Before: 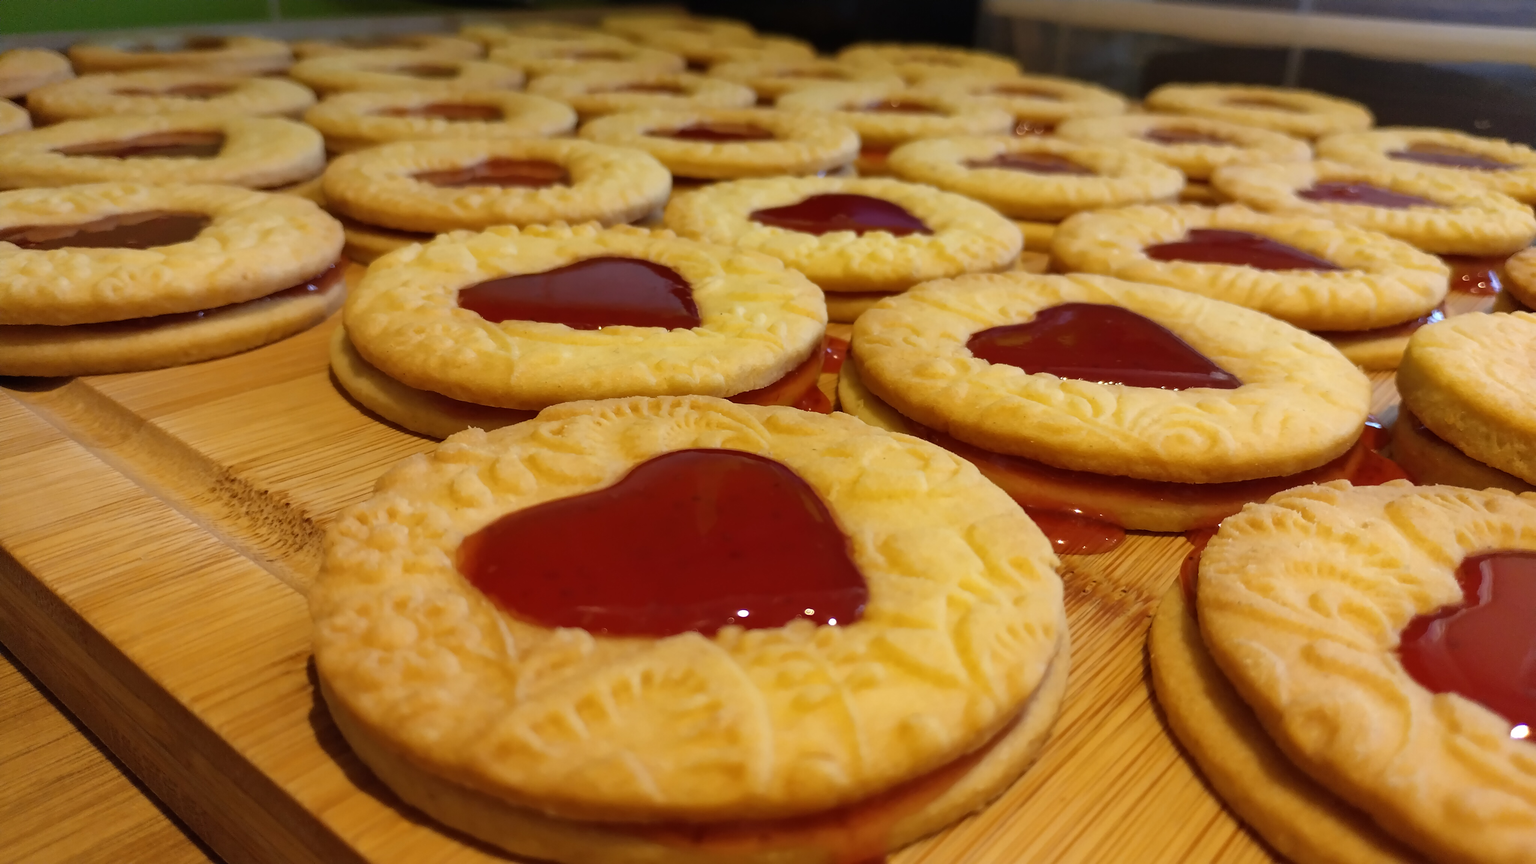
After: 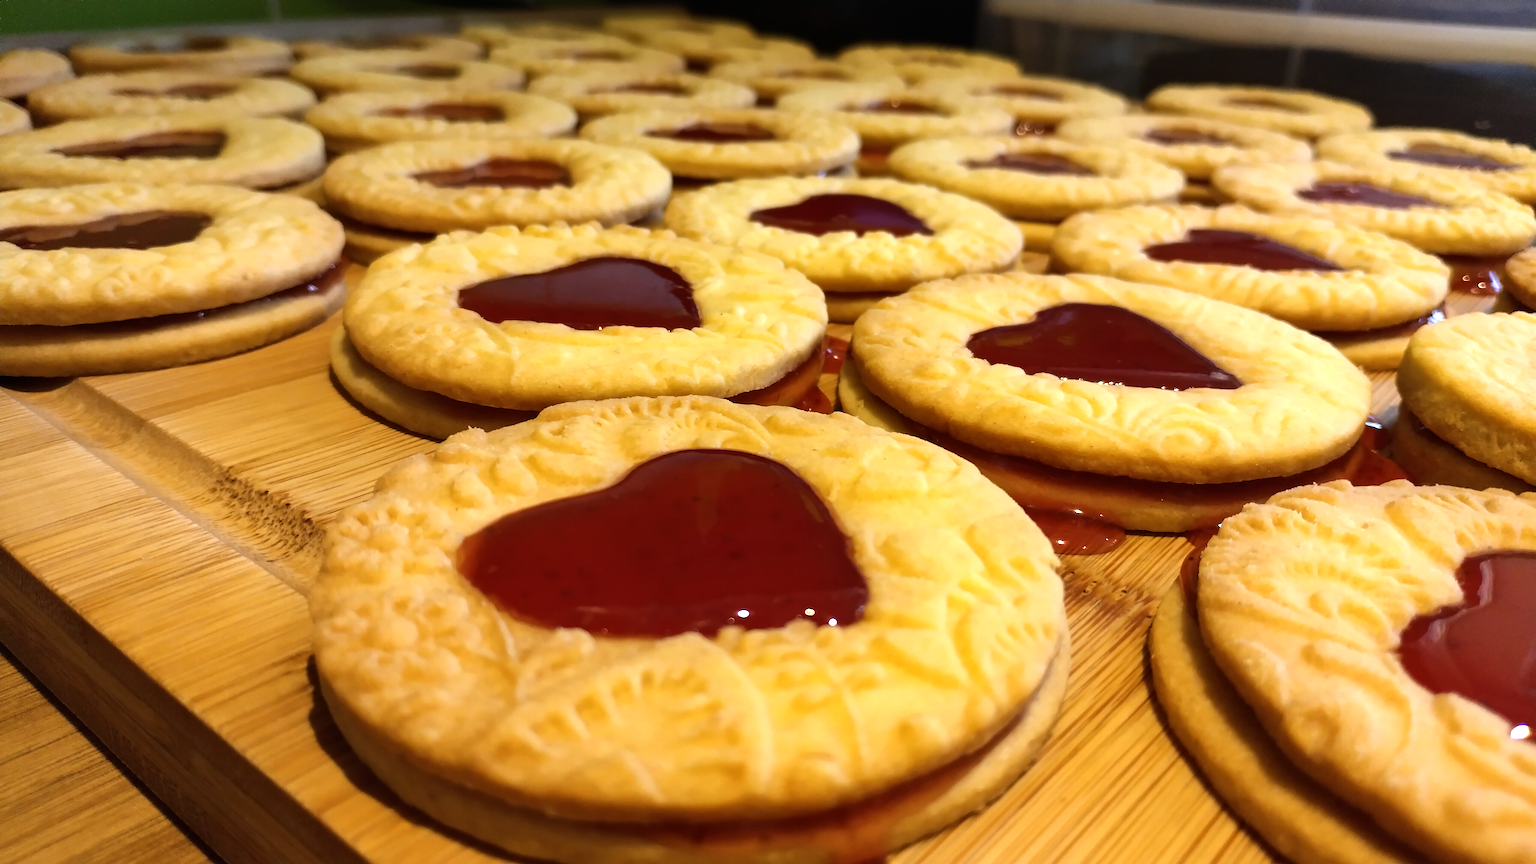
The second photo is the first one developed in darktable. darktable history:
tone equalizer: -8 EV -0.75 EV, -7 EV -0.7 EV, -6 EV -0.6 EV, -5 EV -0.4 EV, -3 EV 0.4 EV, -2 EV 0.6 EV, -1 EV 0.7 EV, +0 EV 0.75 EV, edges refinement/feathering 500, mask exposure compensation -1.57 EV, preserve details no
